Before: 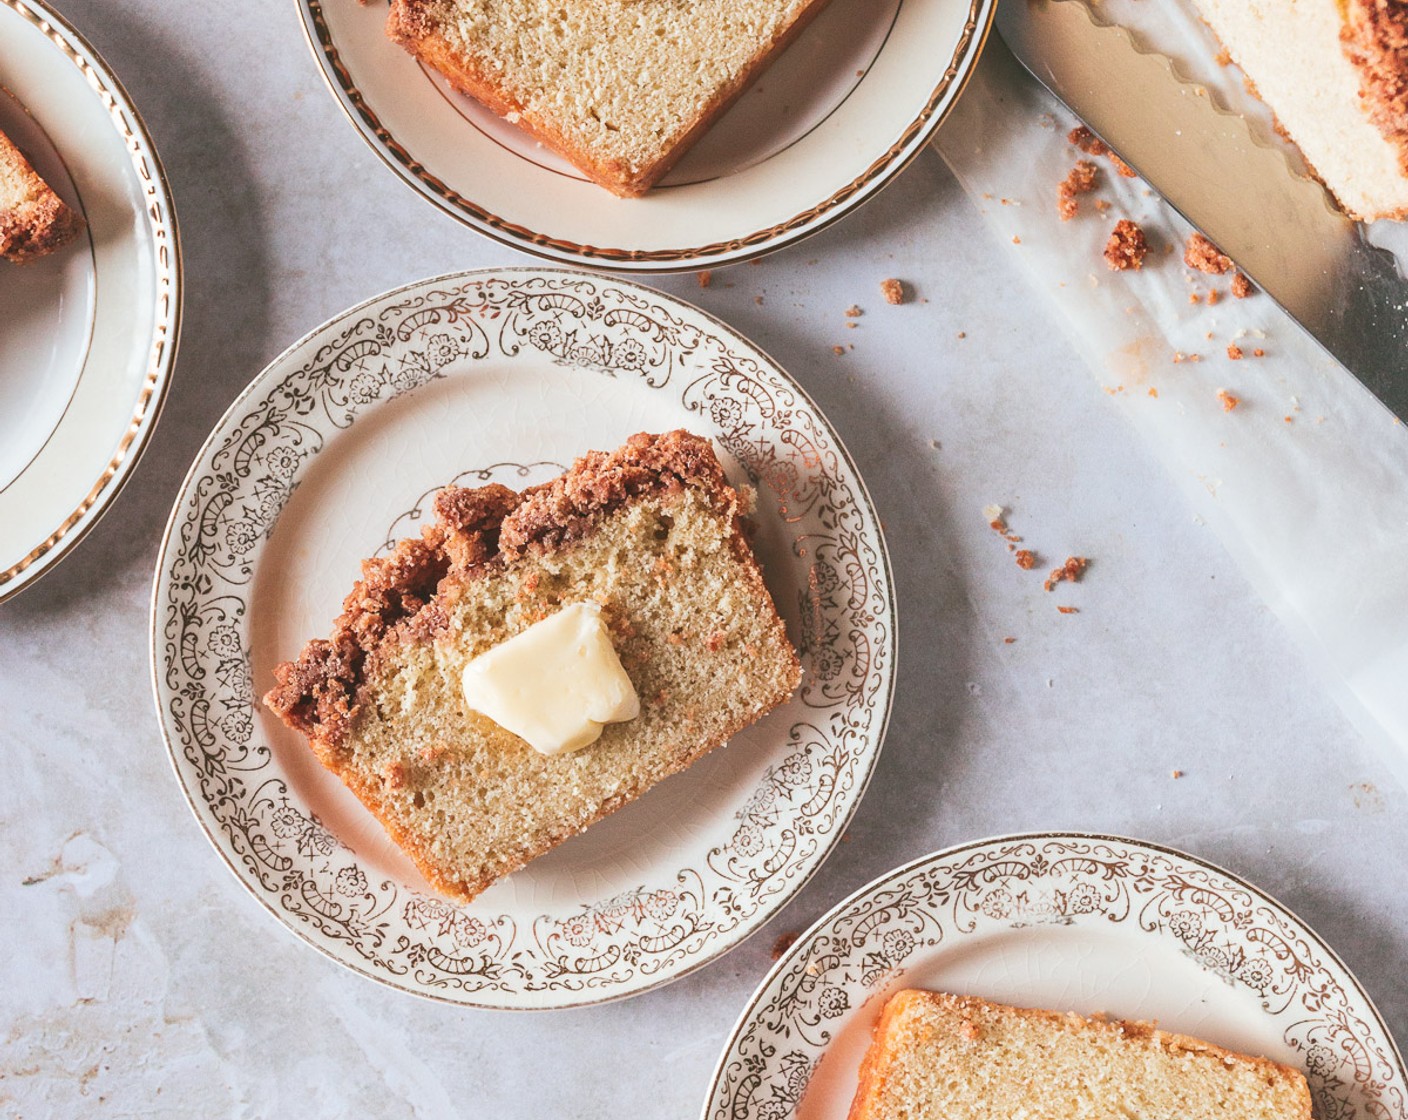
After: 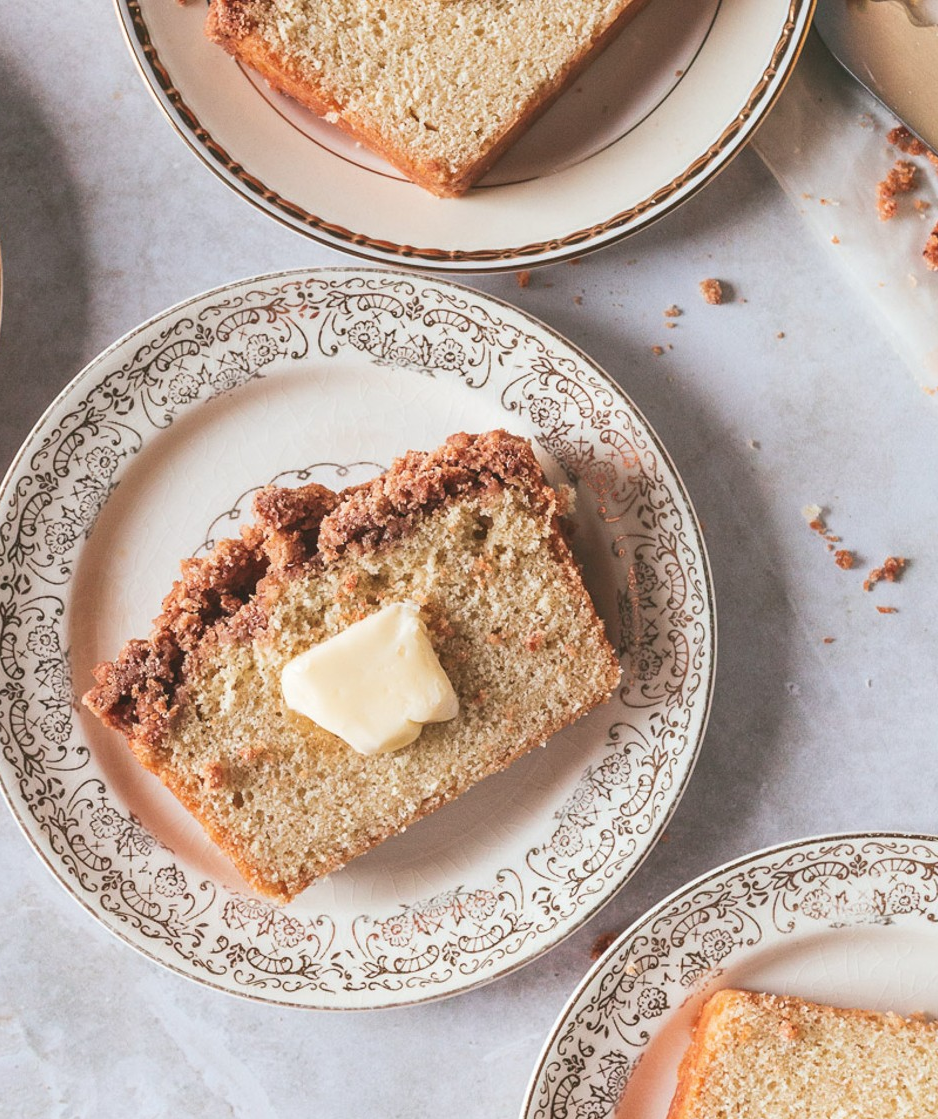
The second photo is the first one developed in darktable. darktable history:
crop and rotate: left 12.907%, right 20.426%
contrast brightness saturation: saturation -0.062
